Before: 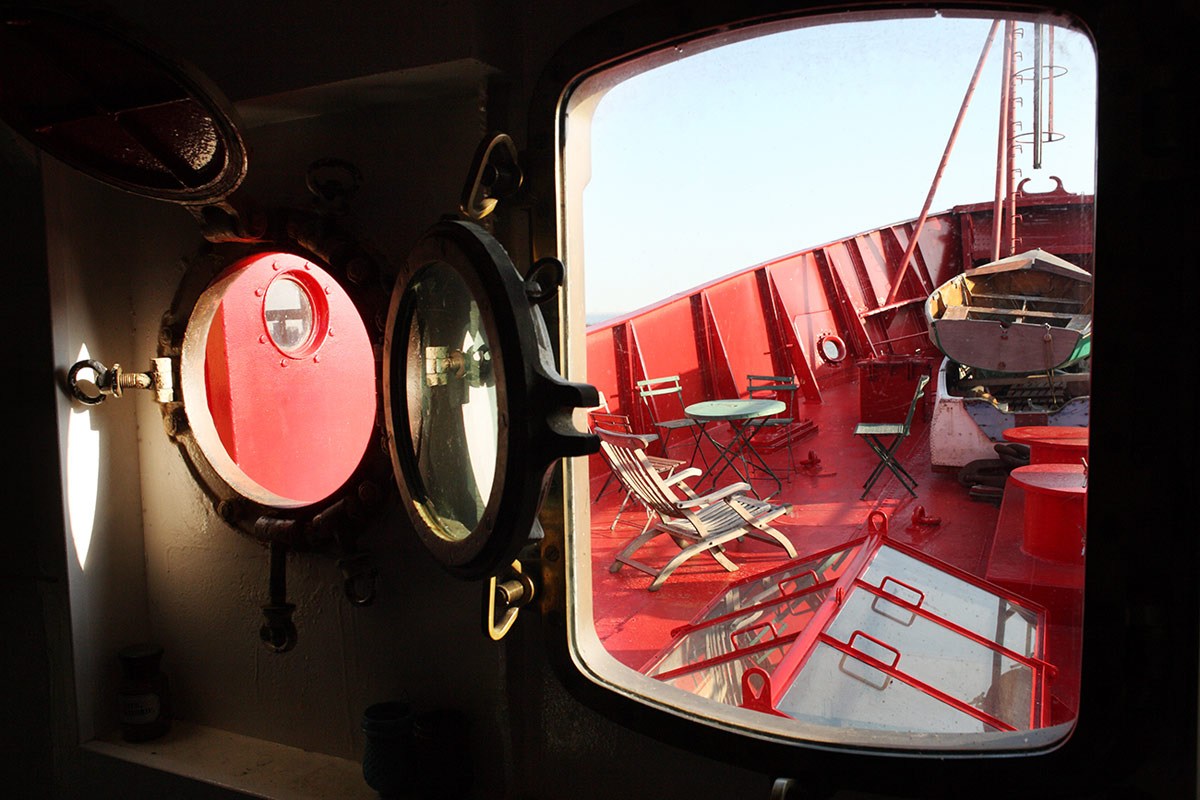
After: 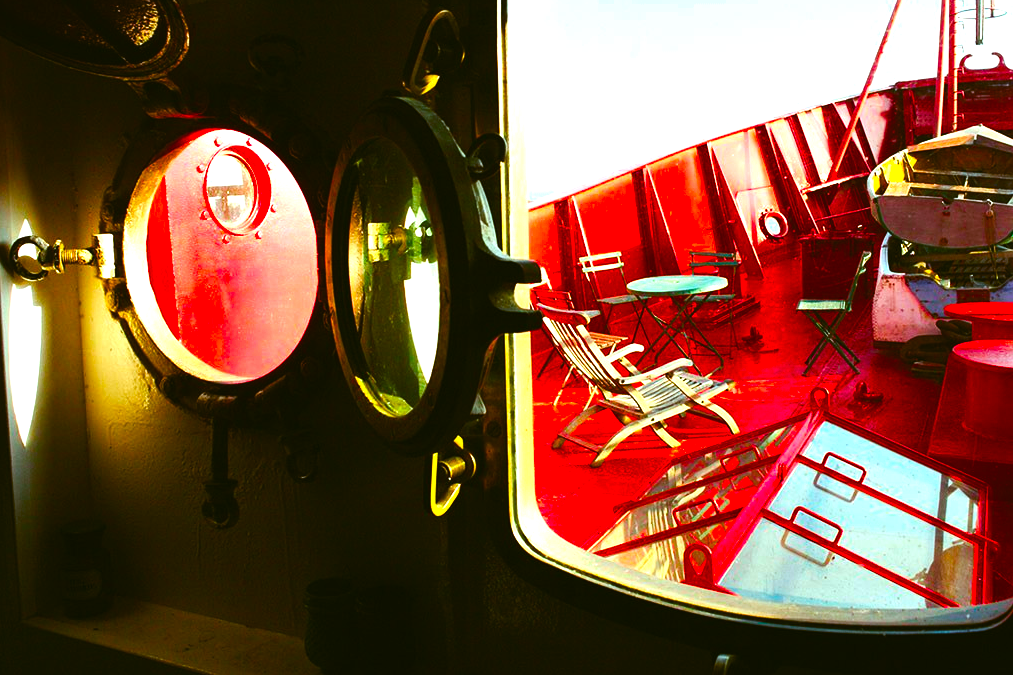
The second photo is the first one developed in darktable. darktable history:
color balance rgb: linear chroma grading › shadows 10%, linear chroma grading › highlights 10%, linear chroma grading › global chroma 15%, linear chroma grading › mid-tones 15%, perceptual saturation grading › global saturation 40%, perceptual saturation grading › highlights -25%, perceptual saturation grading › mid-tones 35%, perceptual saturation grading › shadows 35%, perceptual brilliance grading › global brilliance 11.29%, global vibrance 11.29%
crop and rotate: left 4.842%, top 15.51%, right 10.668%
tone equalizer: -8 EV -0.75 EV, -7 EV -0.7 EV, -6 EV -0.6 EV, -5 EV -0.4 EV, -3 EV 0.4 EV, -2 EV 0.6 EV, -1 EV 0.7 EV, +0 EV 0.75 EV, edges refinement/feathering 500, mask exposure compensation -1.57 EV, preserve details no
color correction: highlights a* -7.33, highlights b* 1.26, shadows a* -3.55, saturation 1.4
color balance: lift [1.004, 1.002, 1.002, 0.998], gamma [1, 1.007, 1.002, 0.993], gain [1, 0.977, 1.013, 1.023], contrast -3.64%
